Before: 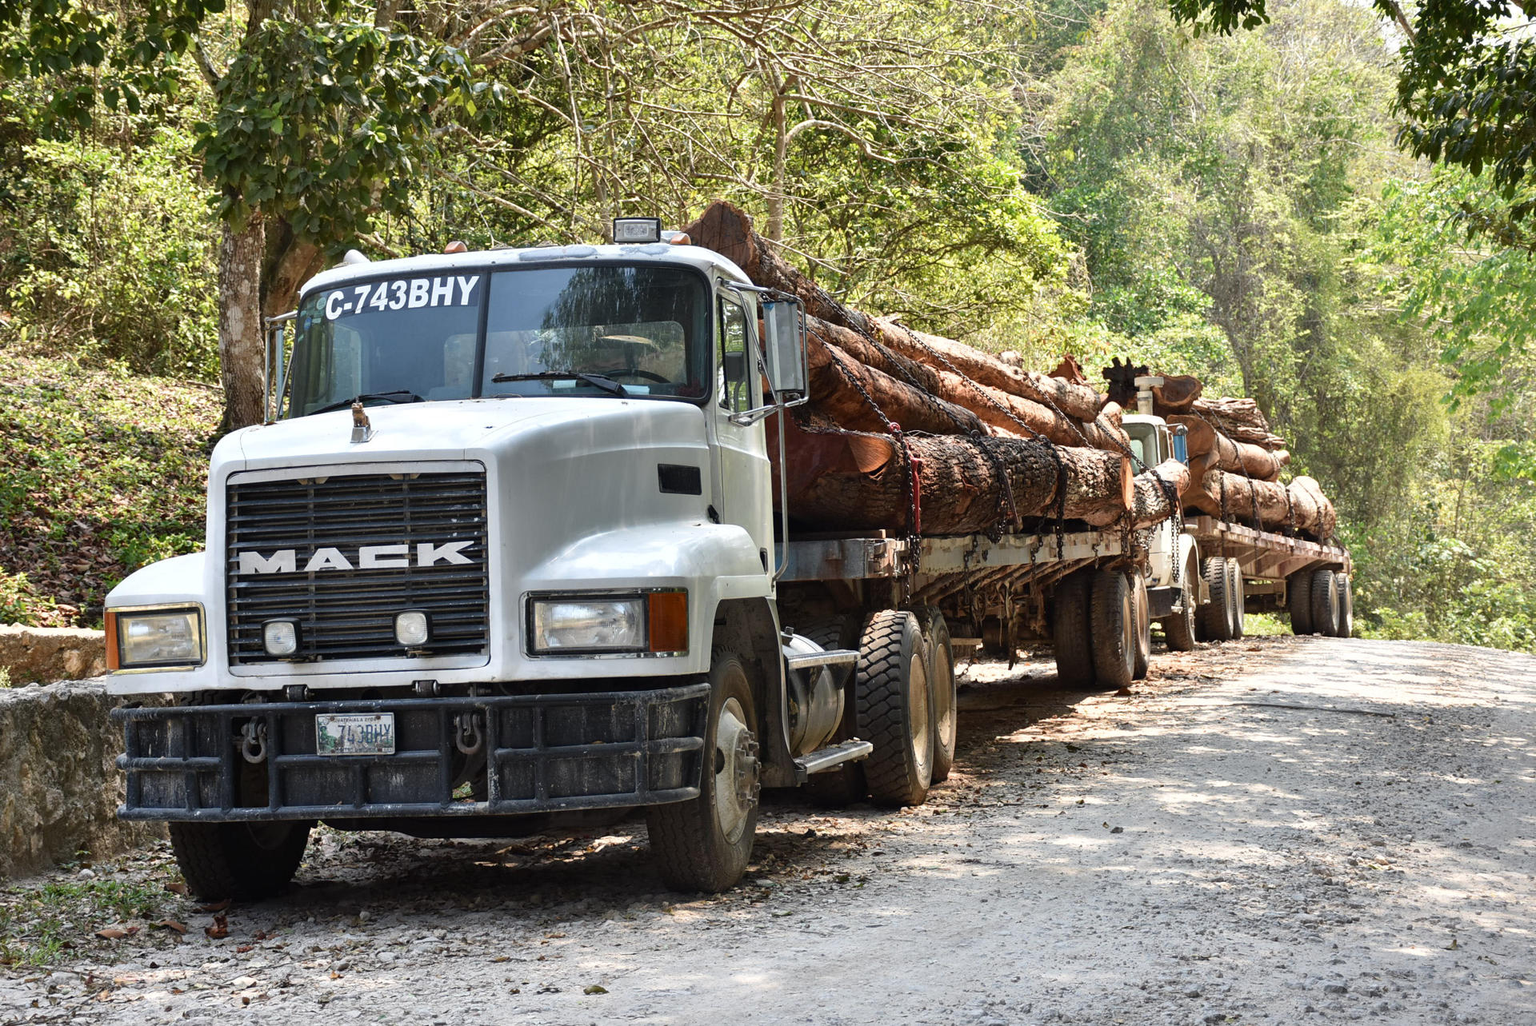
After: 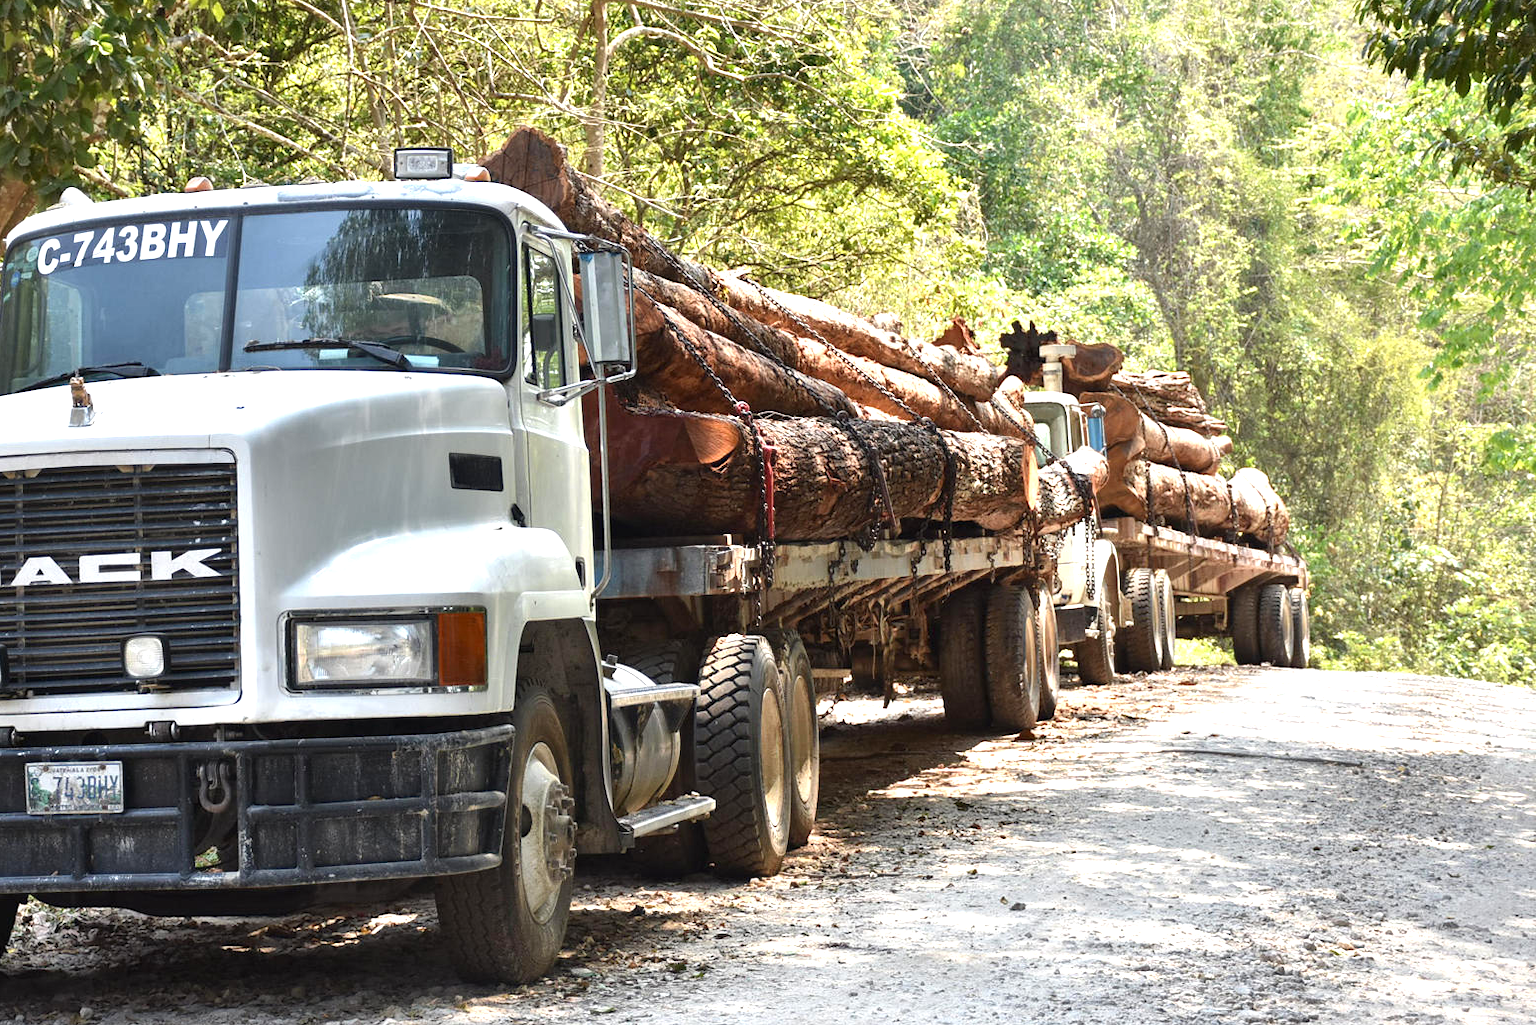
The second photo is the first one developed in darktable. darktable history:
crop: left 19.228%, top 9.64%, right 0%, bottom 9.617%
exposure: black level correction 0, exposure 0.691 EV, compensate highlight preservation false
